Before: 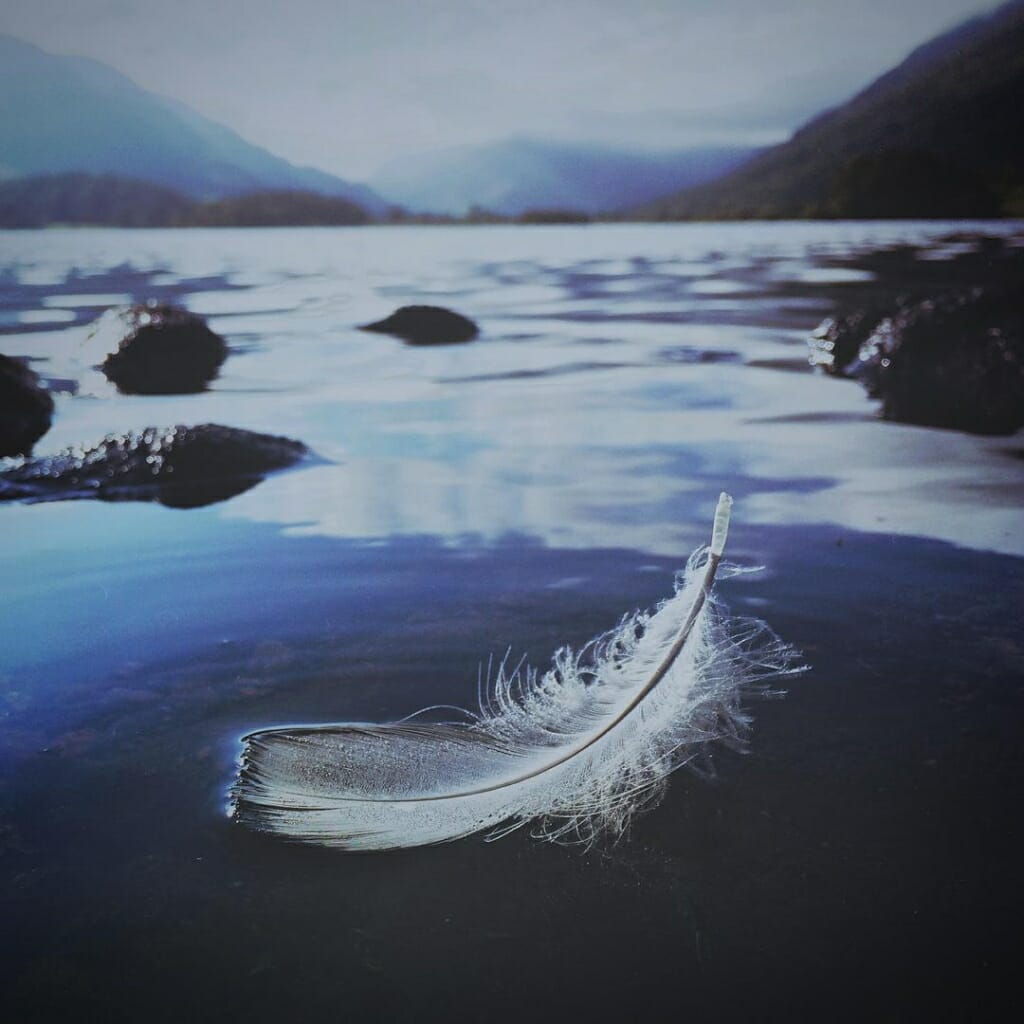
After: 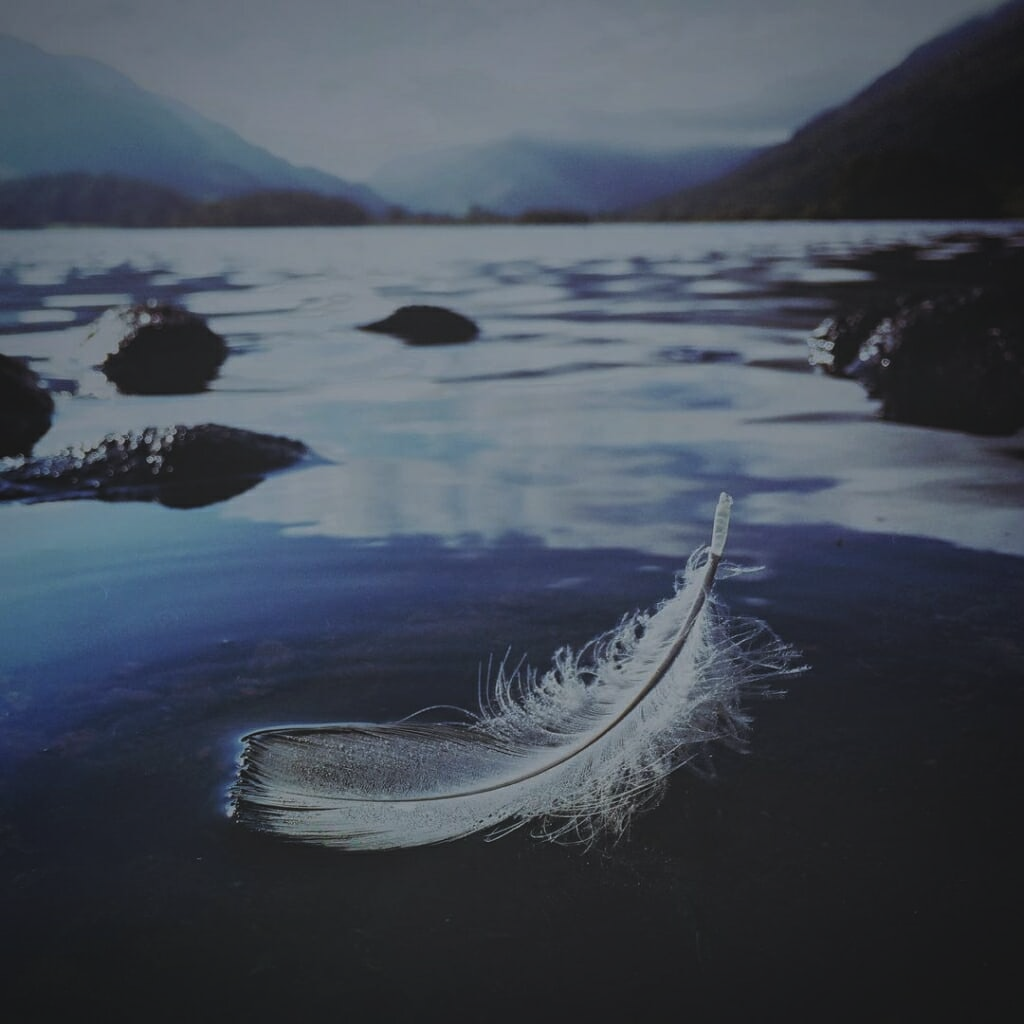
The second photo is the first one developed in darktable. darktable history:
local contrast: on, module defaults
exposure: black level correction -0.016, exposure -1.018 EV, compensate highlight preservation false
